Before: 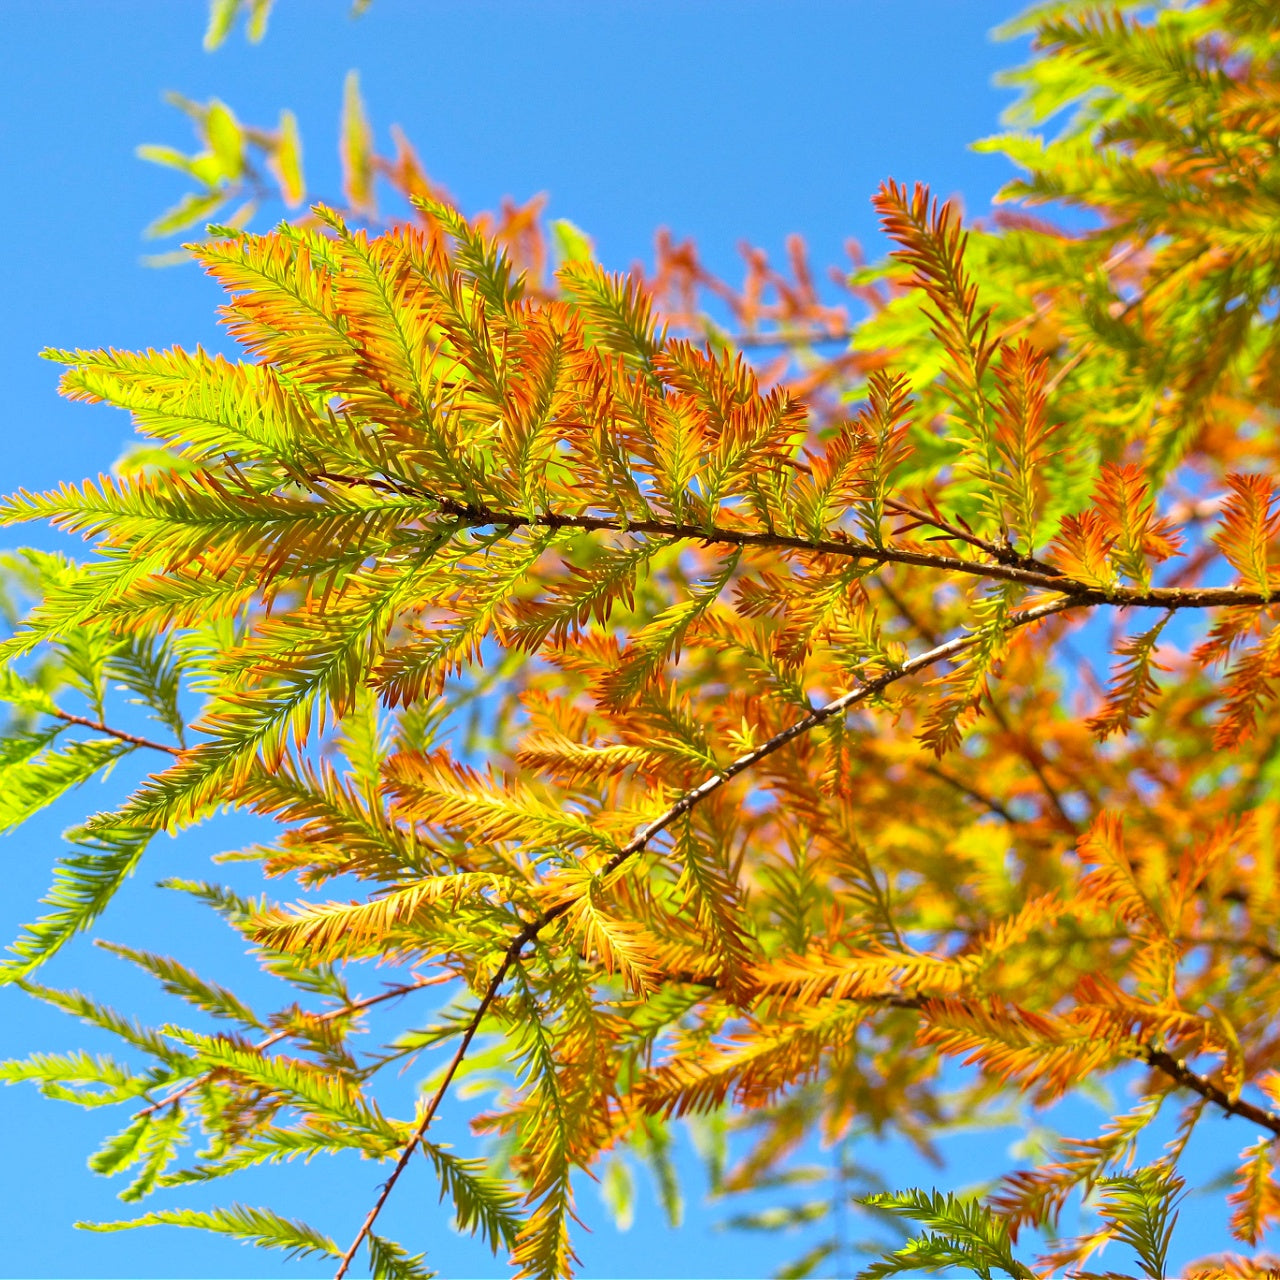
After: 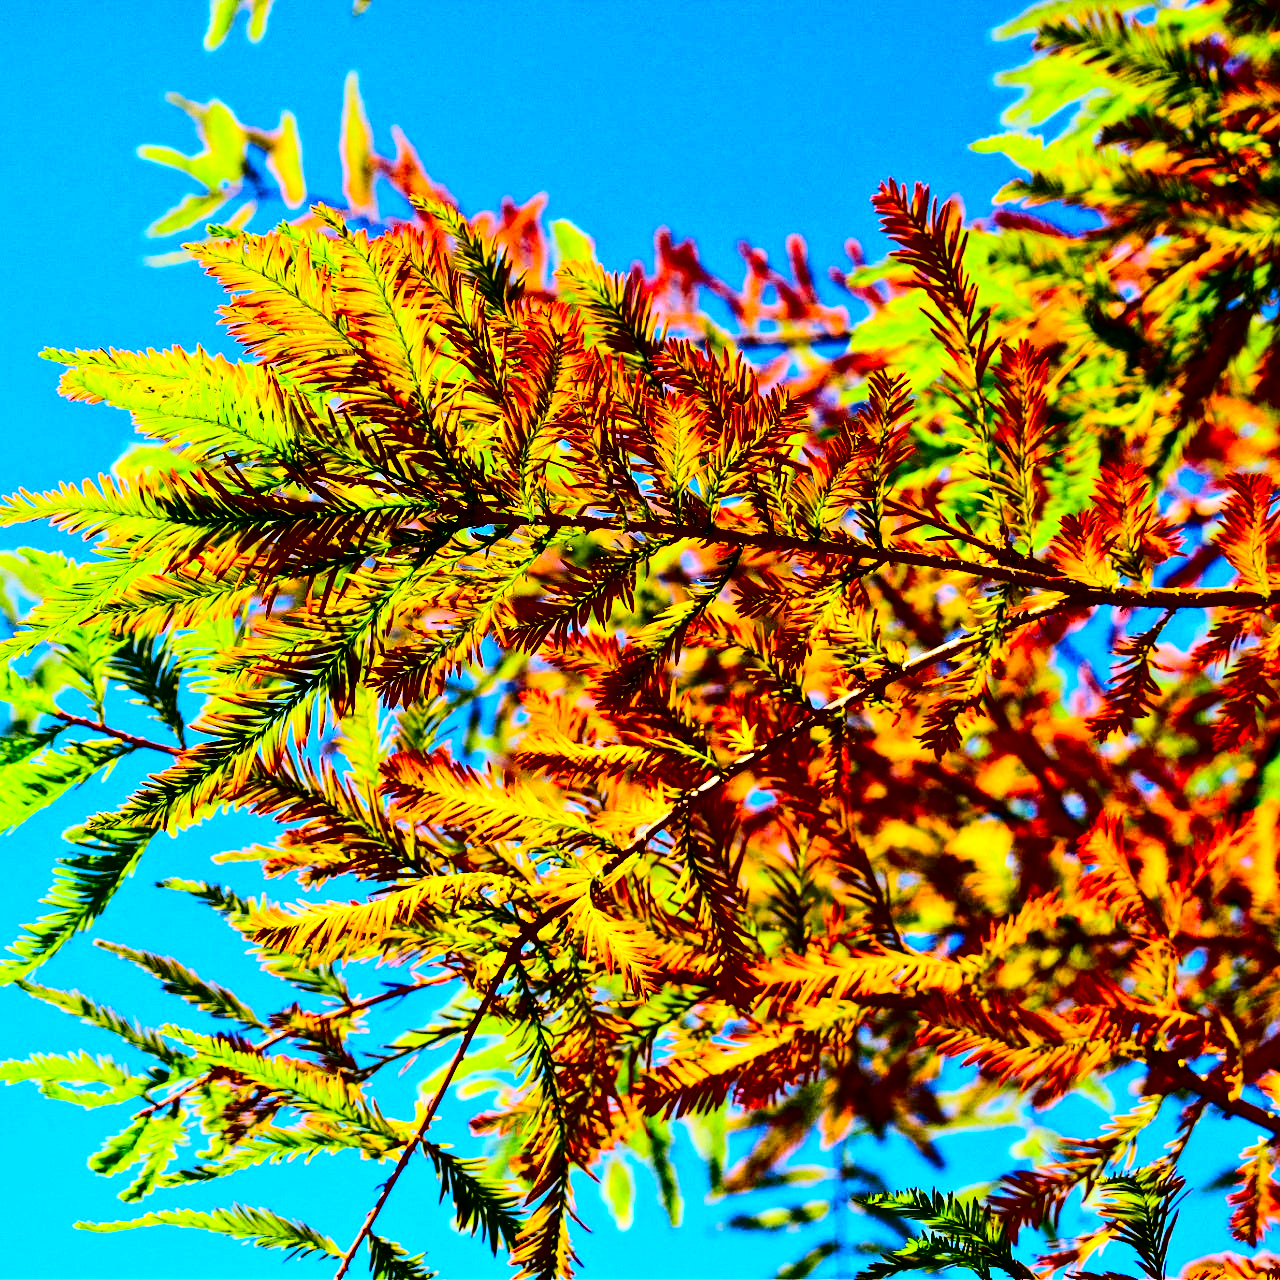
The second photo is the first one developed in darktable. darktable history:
tone curve: curves: ch0 [(0, 0) (0.584, 0.595) (1, 1)], preserve colors none
haze removal: on, module defaults
contrast brightness saturation: contrast 0.77, brightness -1, saturation 1
